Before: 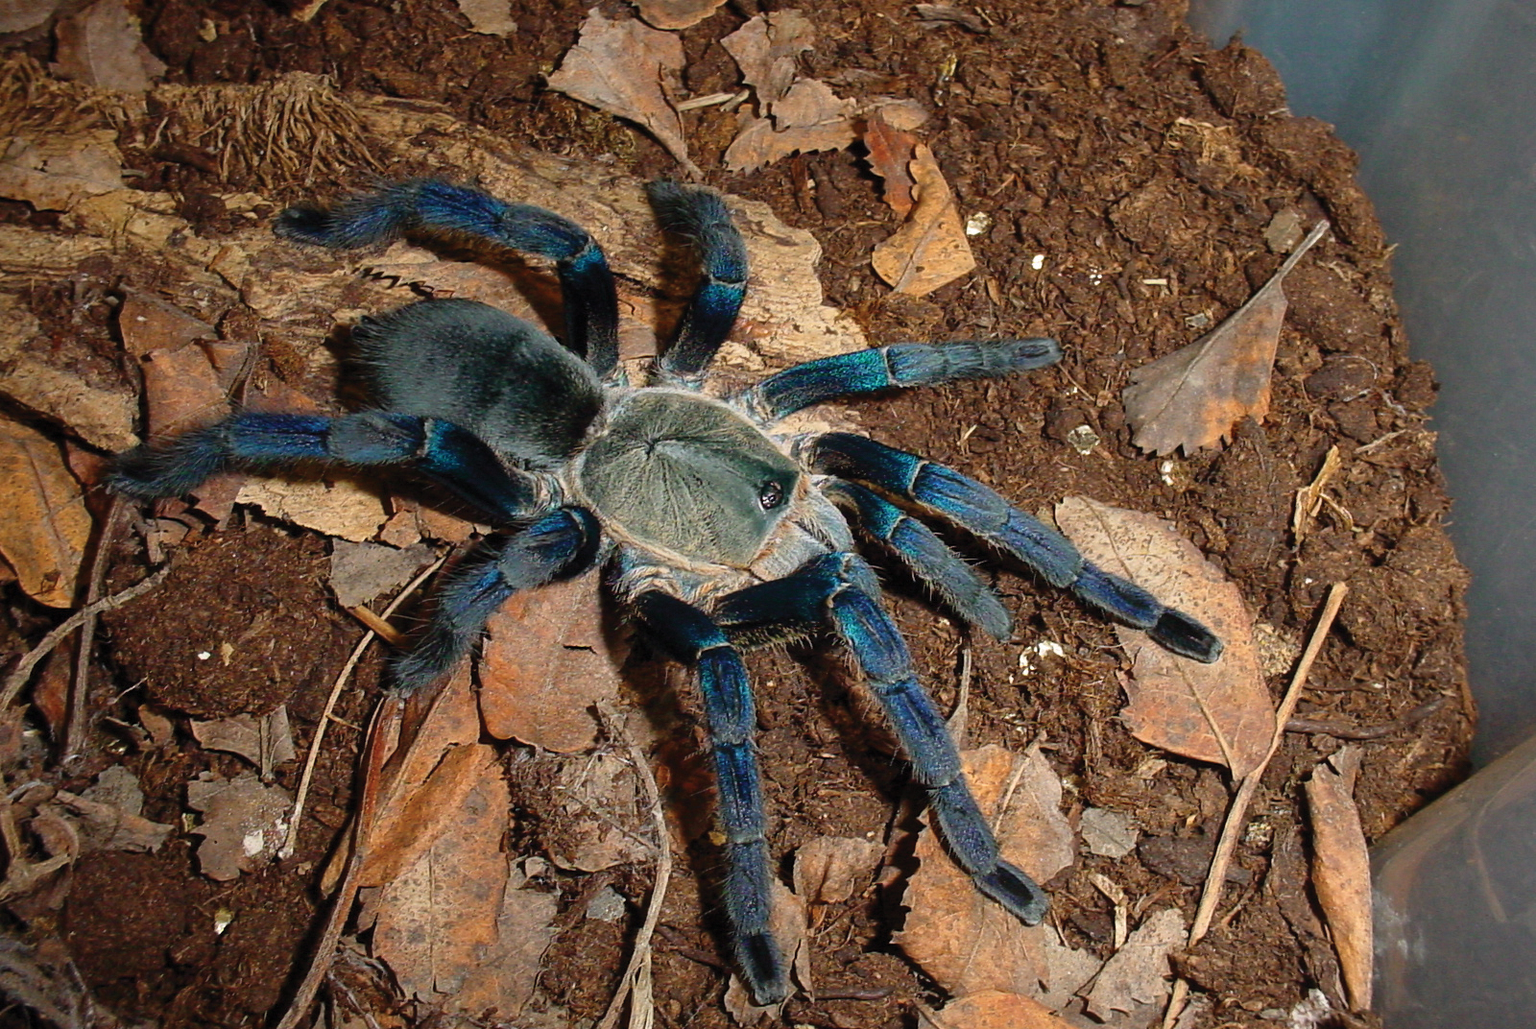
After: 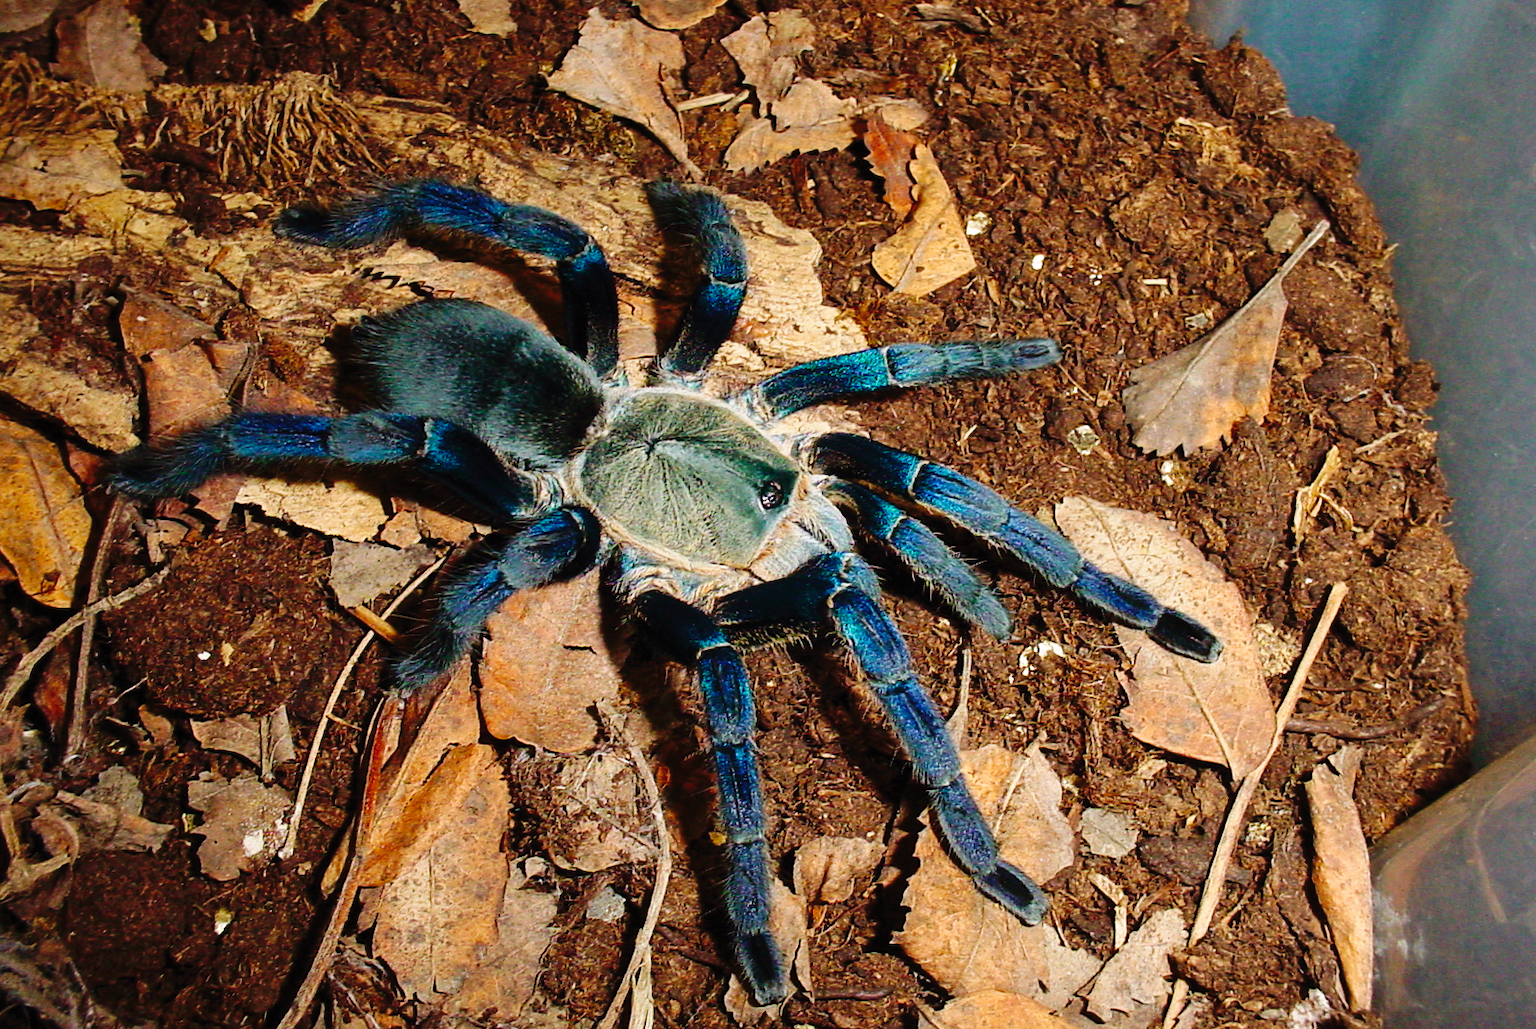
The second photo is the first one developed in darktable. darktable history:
velvia: on, module defaults
base curve: curves: ch0 [(0, 0) (0.036, 0.025) (0.121, 0.166) (0.206, 0.329) (0.605, 0.79) (1, 1)], preserve colors none
